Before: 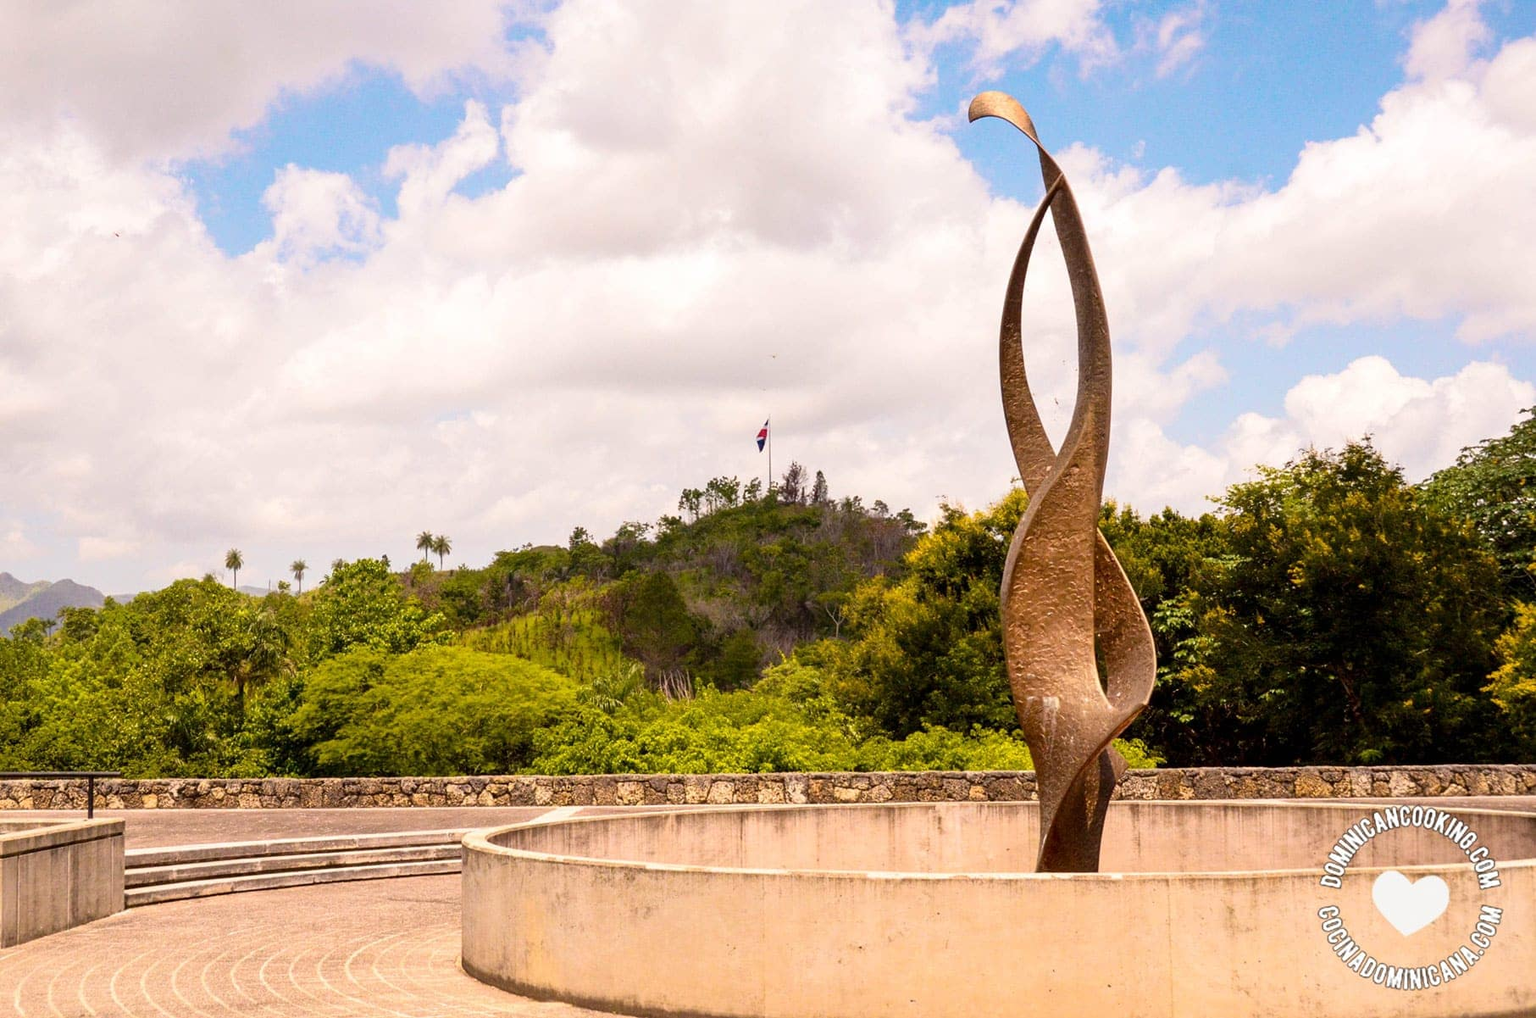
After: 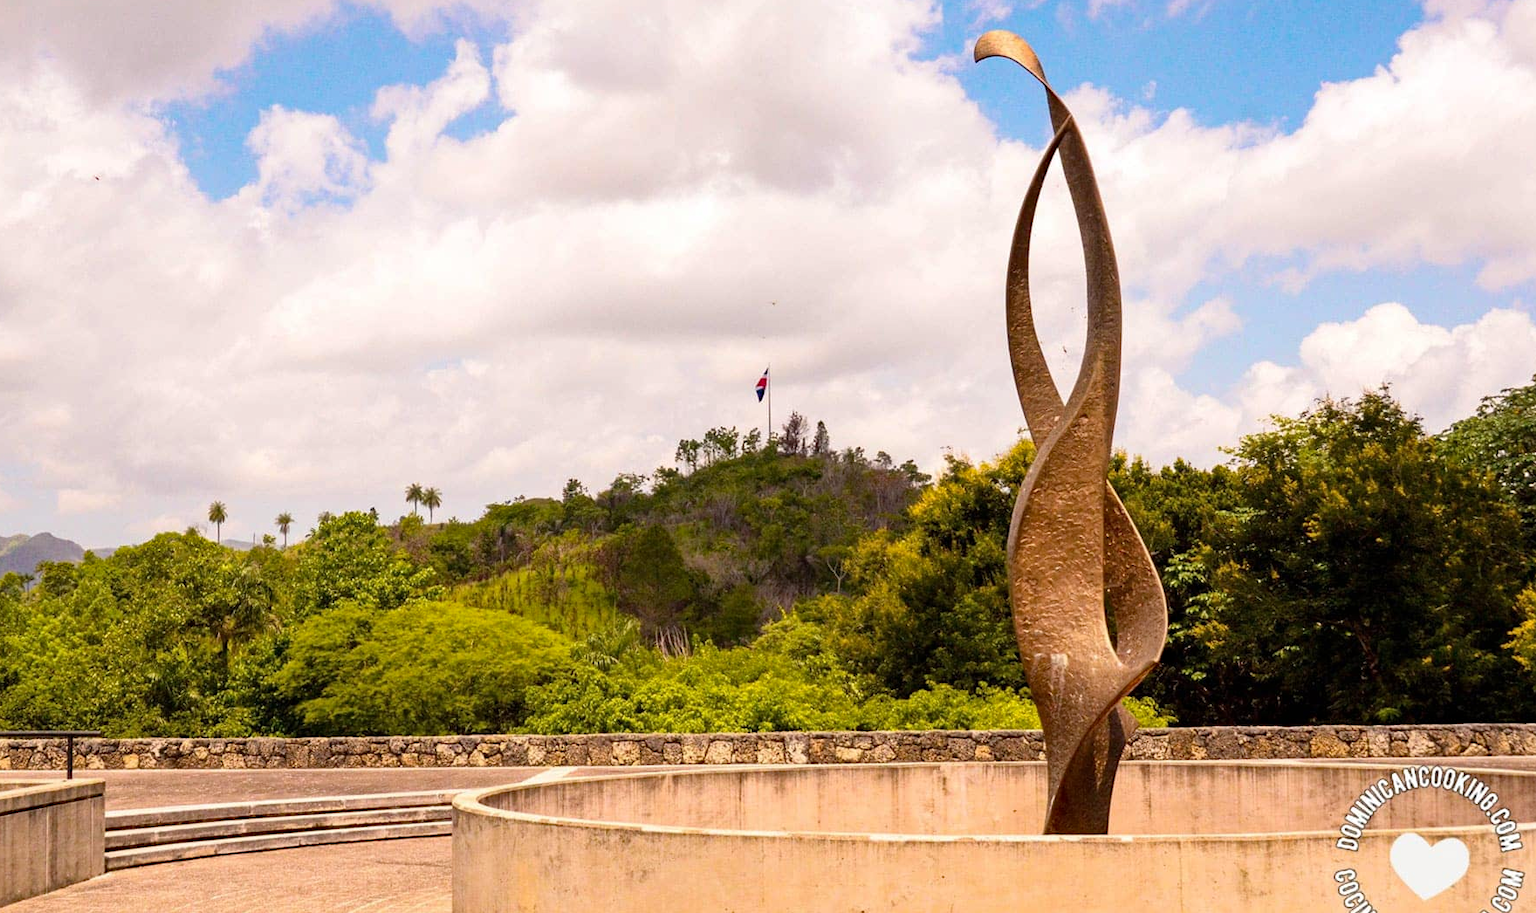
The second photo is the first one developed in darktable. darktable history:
crop: left 1.507%, top 6.147%, right 1.379%, bottom 6.637%
haze removal: strength 0.29, distance 0.25, compatibility mode true, adaptive false
